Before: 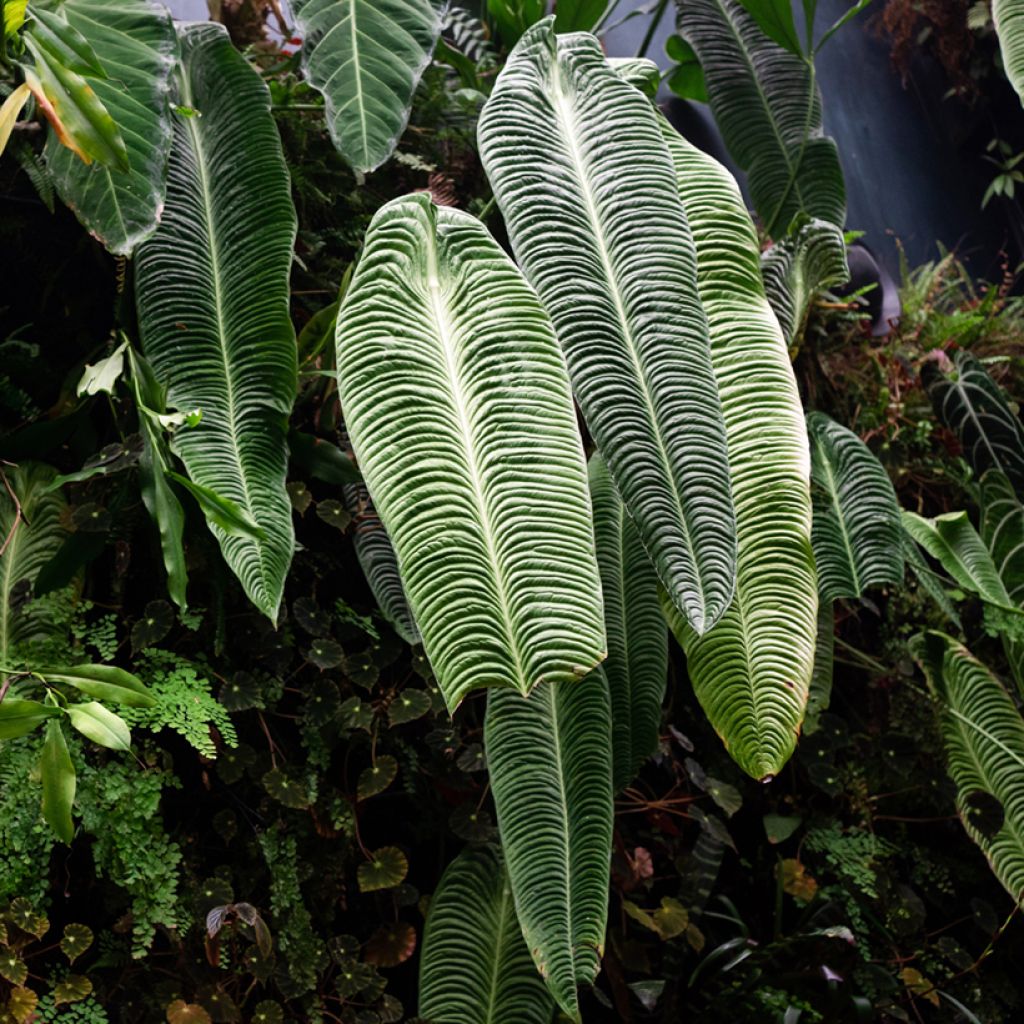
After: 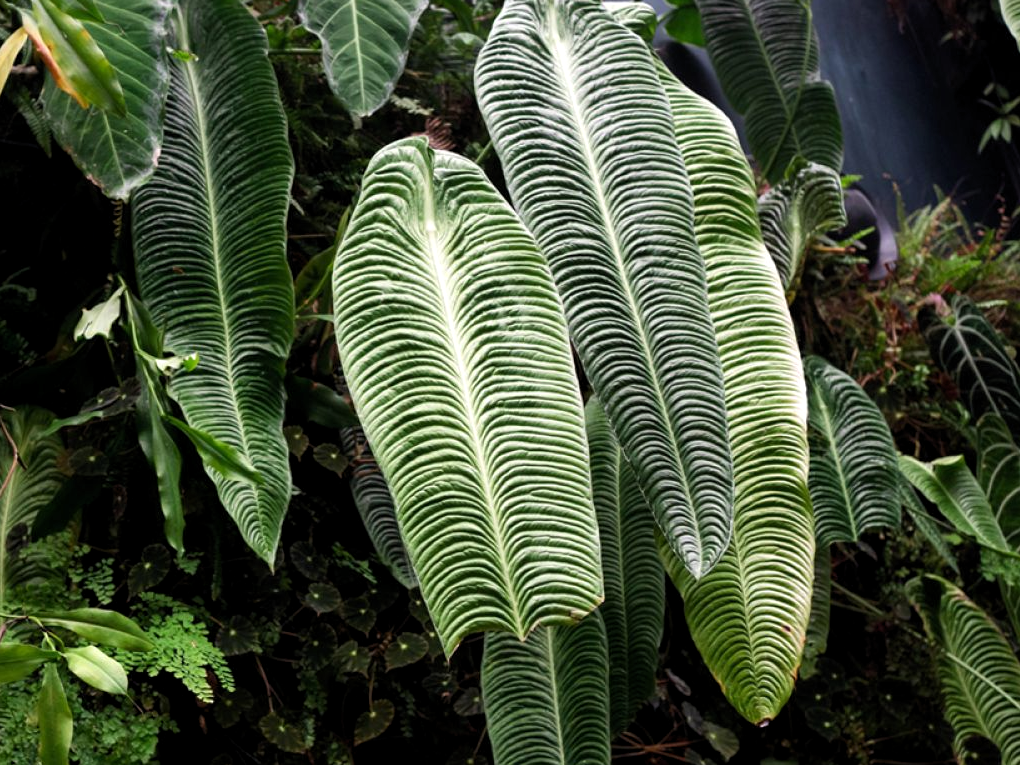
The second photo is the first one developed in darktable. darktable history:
levels: levels [0.016, 0.492, 0.969]
crop: left 0.387%, top 5.469%, bottom 19.809%
